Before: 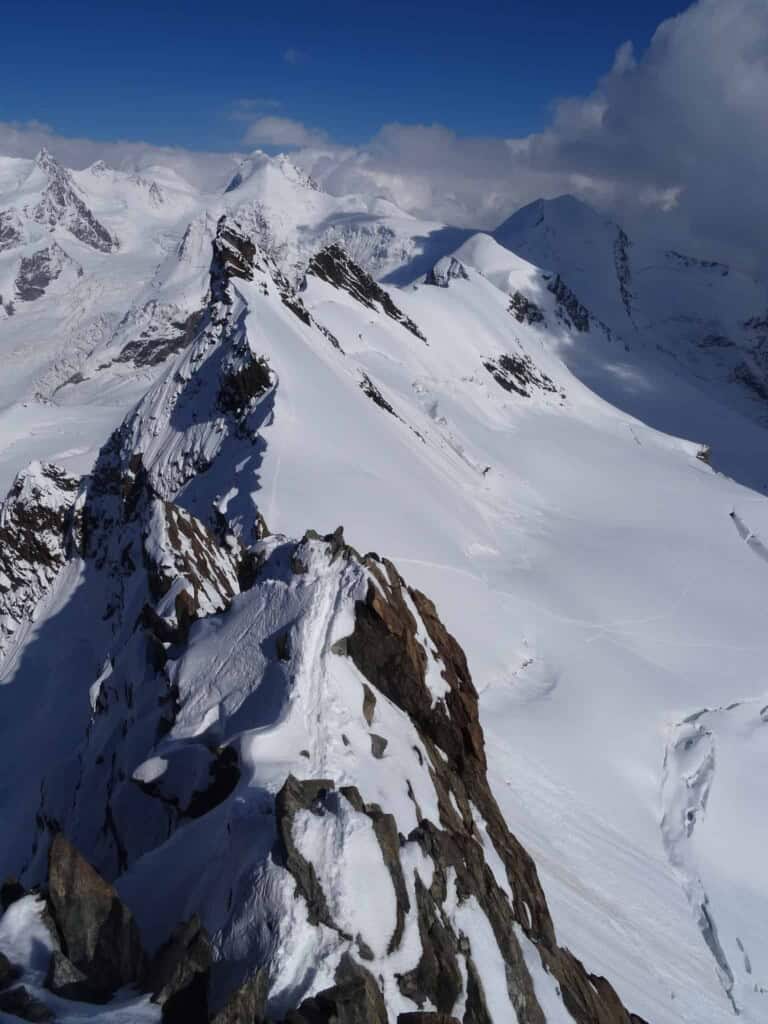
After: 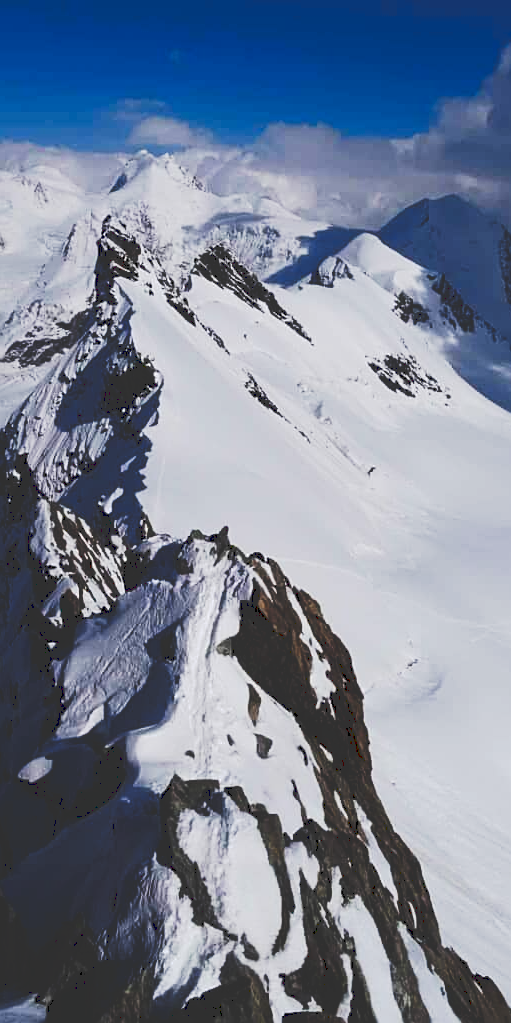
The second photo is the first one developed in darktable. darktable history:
sharpen: on, module defaults
tone curve: curves: ch0 [(0, 0) (0.003, 0.19) (0.011, 0.192) (0.025, 0.192) (0.044, 0.194) (0.069, 0.196) (0.1, 0.197) (0.136, 0.198) (0.177, 0.216) (0.224, 0.236) (0.277, 0.269) (0.335, 0.331) (0.399, 0.418) (0.468, 0.515) (0.543, 0.621) (0.623, 0.725) (0.709, 0.804) (0.801, 0.859) (0.898, 0.913) (1, 1)], preserve colors none
crop and rotate: left 15.055%, right 18.278%
